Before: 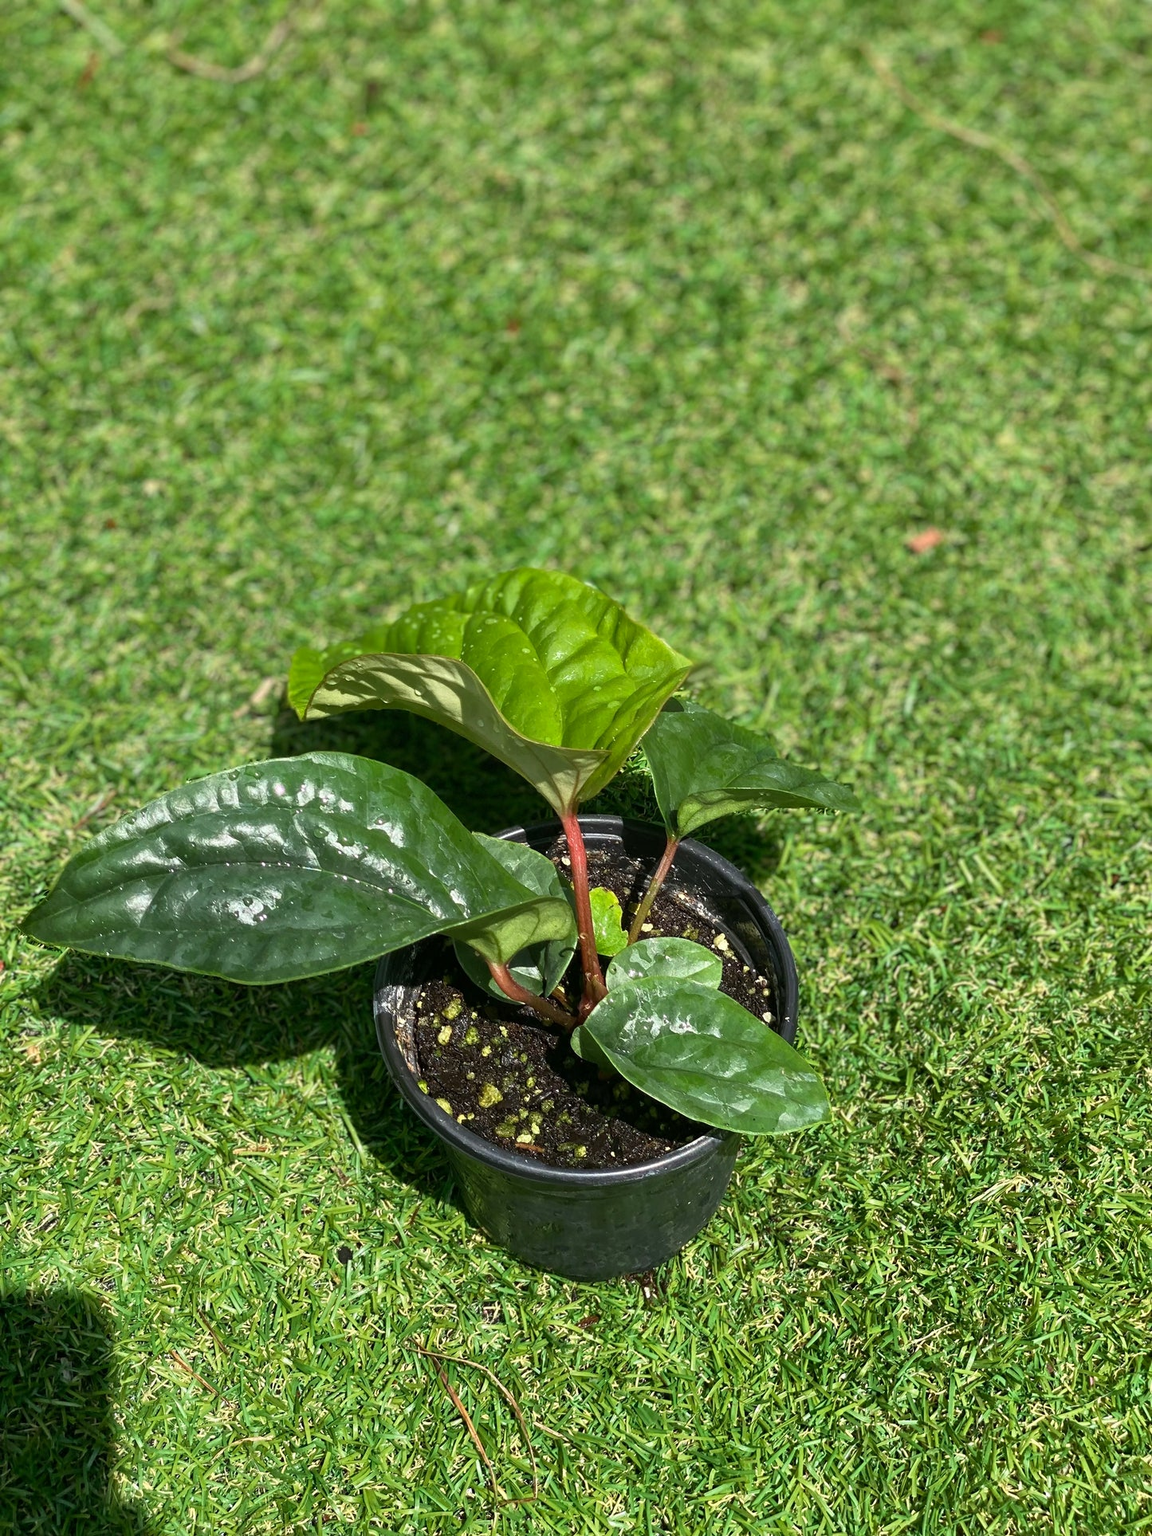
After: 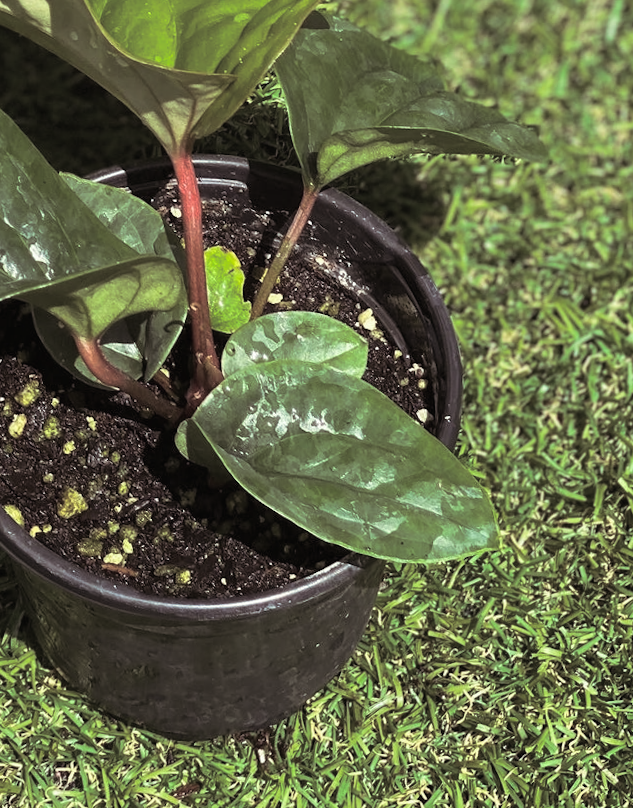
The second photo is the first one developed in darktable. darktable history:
rotate and perspective: rotation 1.72°, automatic cropping off
crop: left 37.221%, top 45.169%, right 20.63%, bottom 13.777%
color balance: mode lift, gamma, gain (sRGB), lift [1, 1, 1.022, 1.026]
split-toning: shadows › saturation 0.2
